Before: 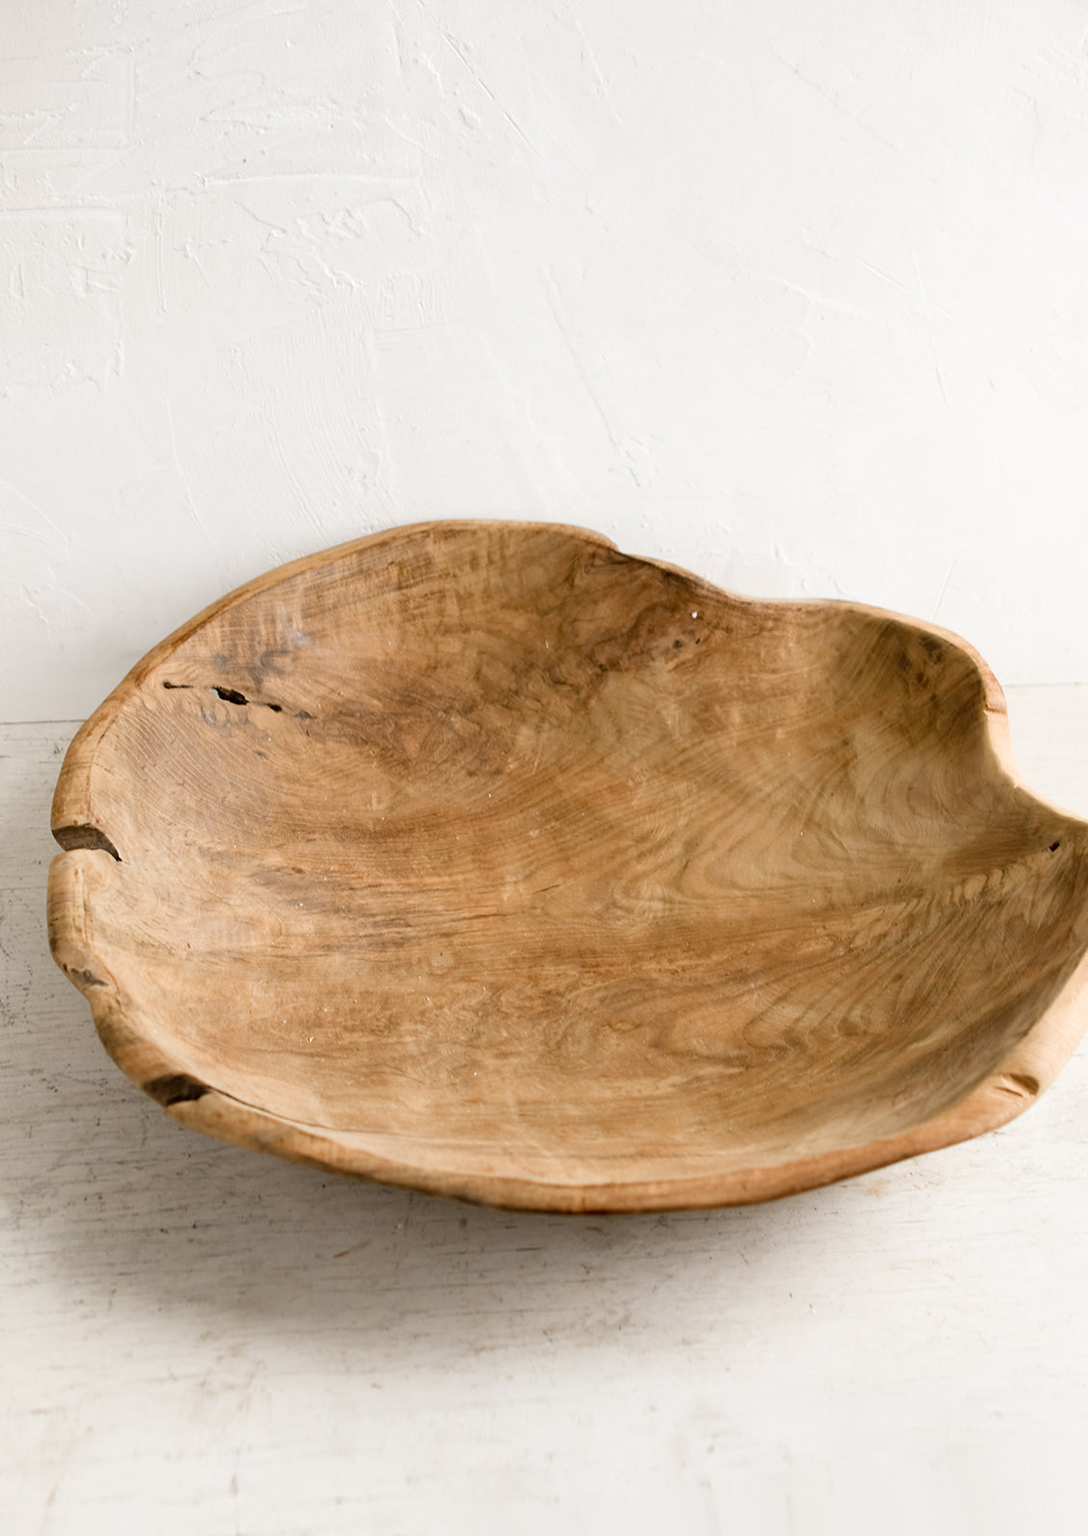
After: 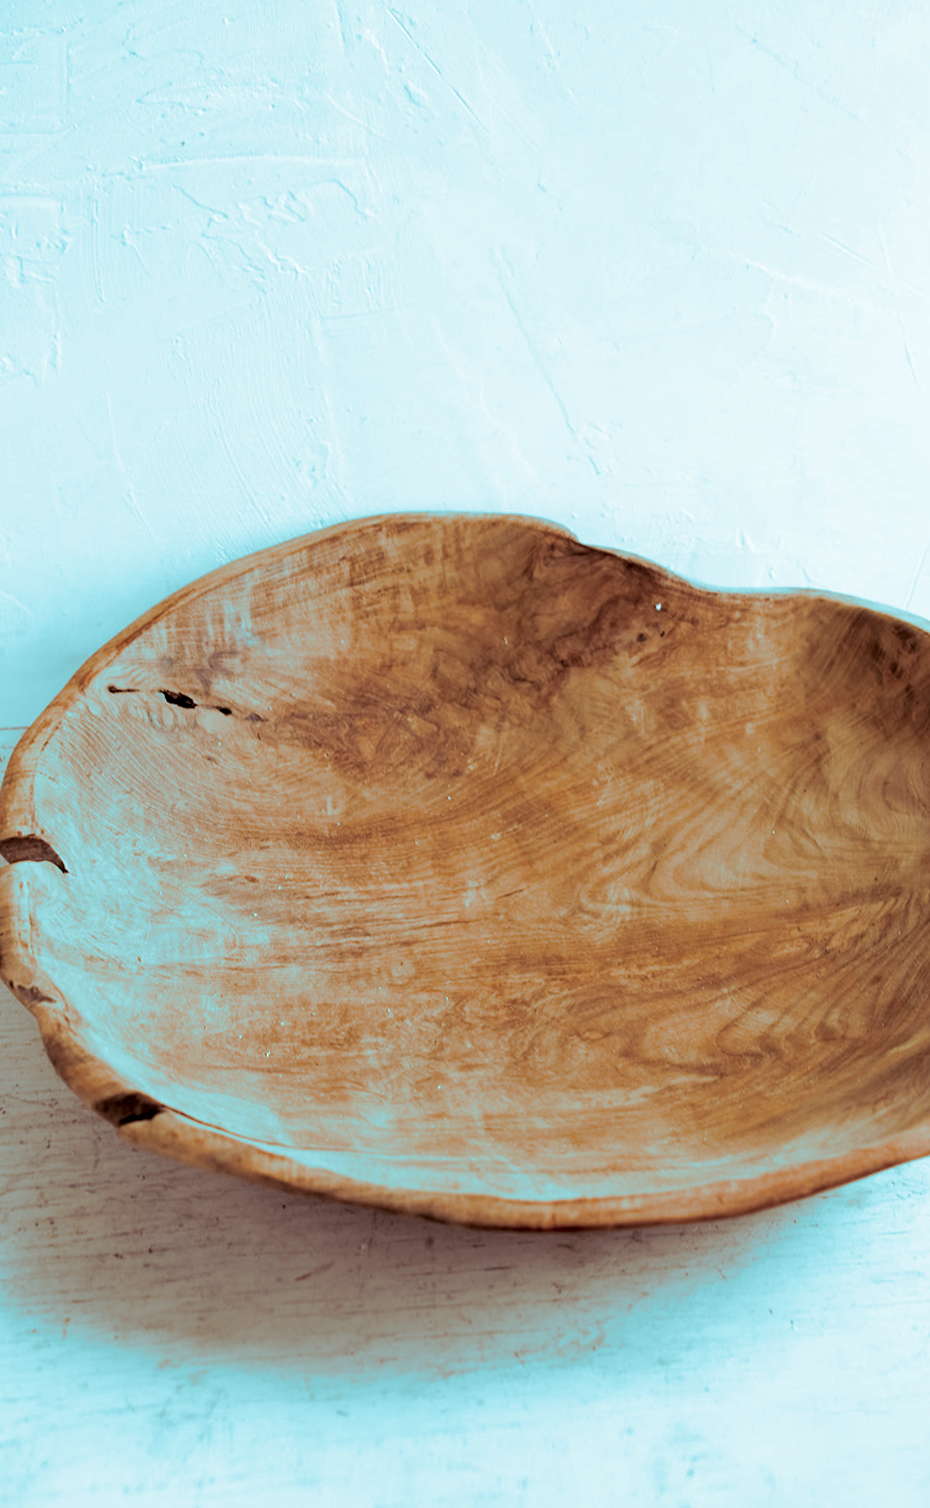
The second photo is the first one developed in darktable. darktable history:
split-toning: shadows › hue 327.6°, highlights › hue 198°, highlights › saturation 0.55, balance -21.25, compress 0%
exposure: black level correction 0.009, compensate highlight preservation false
crop and rotate: angle 1°, left 4.281%, top 0.642%, right 11.383%, bottom 2.486%
